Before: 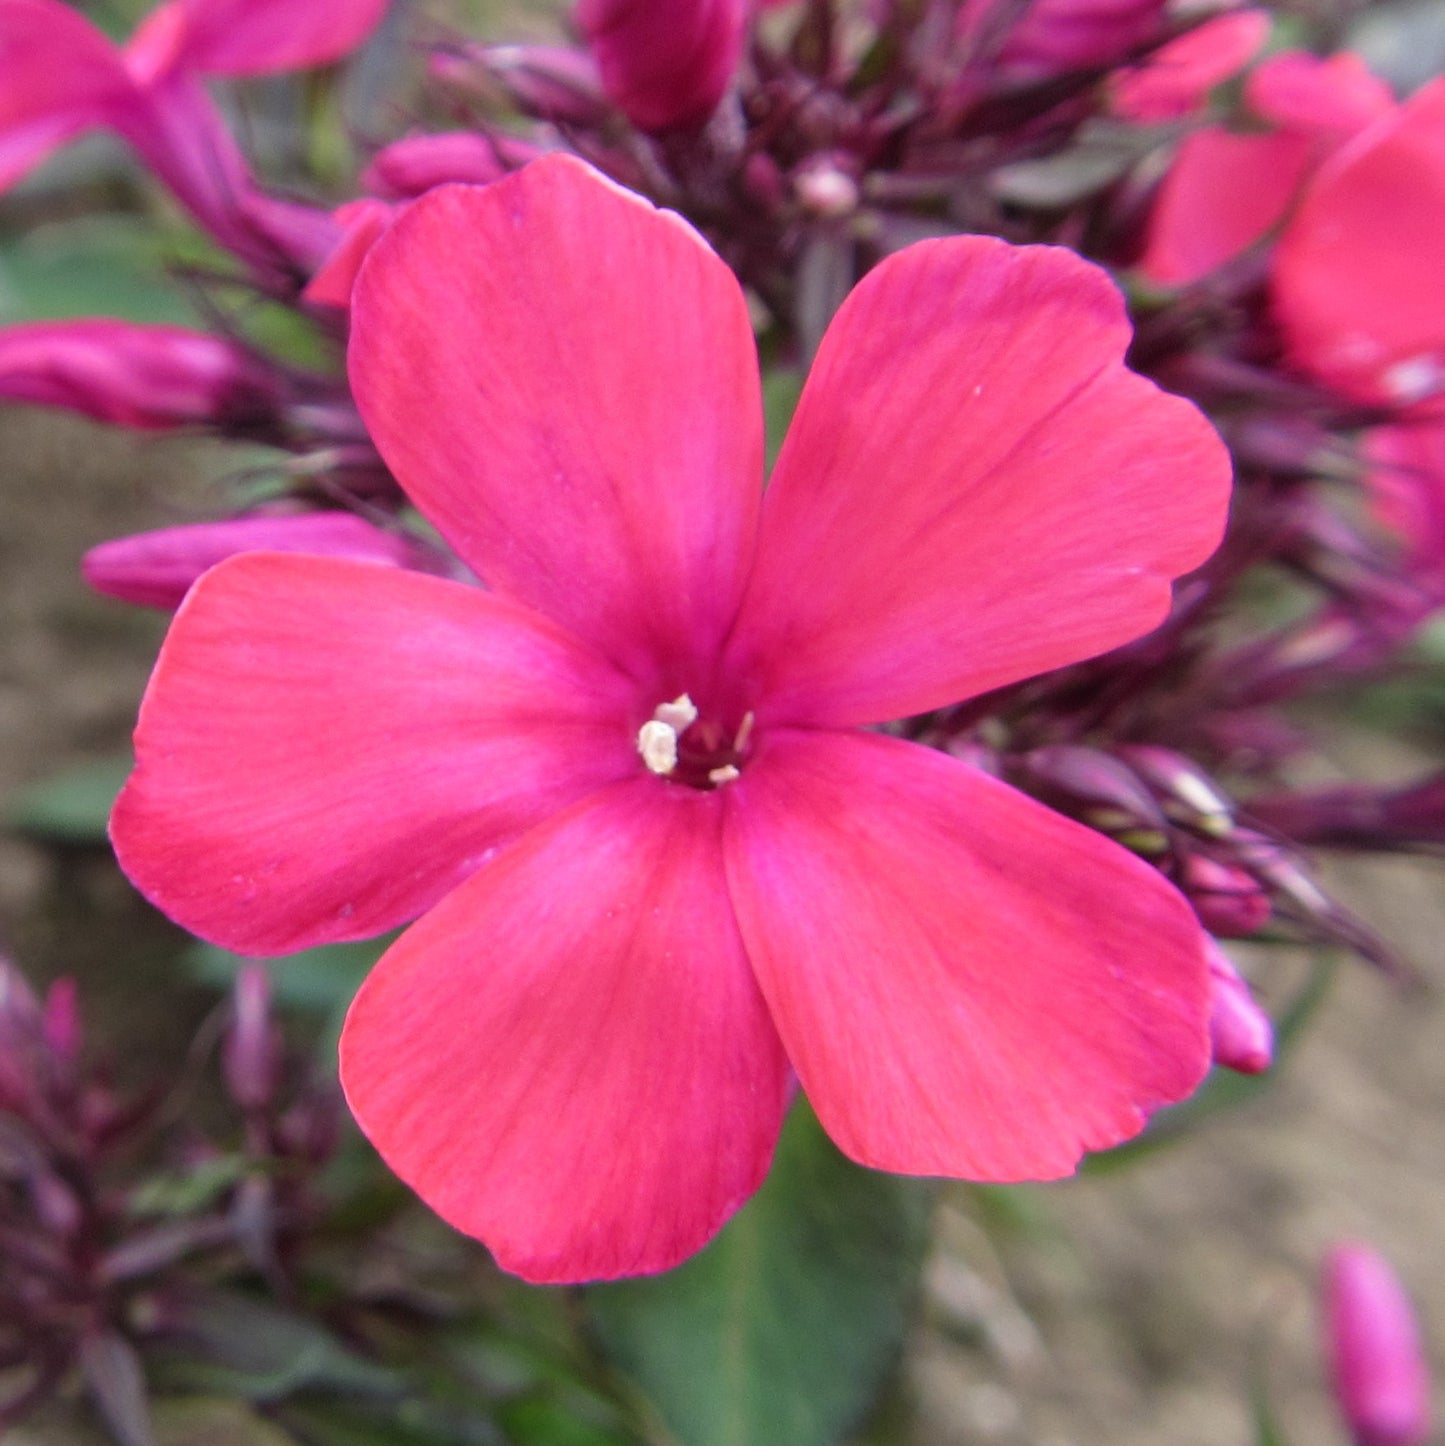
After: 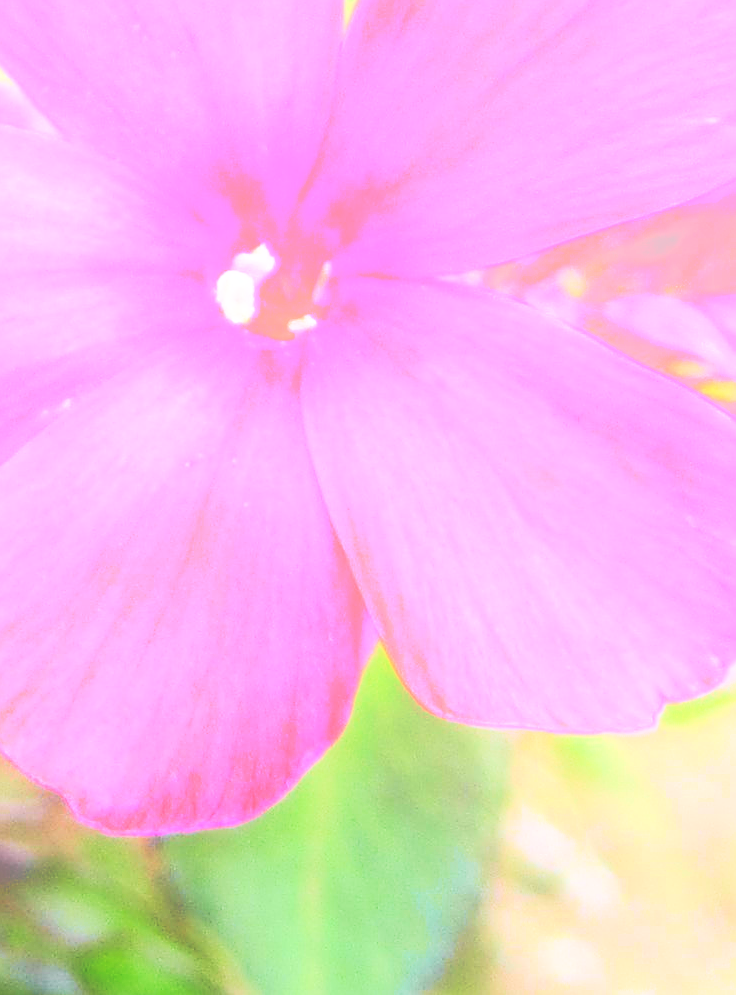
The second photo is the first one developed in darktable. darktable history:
sharpen: amount 0.901
crop and rotate: left 29.237%, top 31.152%, right 19.807%
tone equalizer: -8 EV 0.06 EV, smoothing diameter 25%, edges refinement/feathering 10, preserve details guided filter
bloom: size 40%
base curve: curves: ch0 [(0, 0) (0.026, 0.03) (0.109, 0.232) (0.351, 0.748) (0.669, 0.968) (1, 1)], preserve colors none
tone curve: curves: ch0 [(0, 0.014) (0.12, 0.096) (0.386, 0.49) (0.54, 0.684) (0.751, 0.855) (0.89, 0.943) (0.998, 0.989)]; ch1 [(0, 0) (0.133, 0.099) (0.437, 0.41) (0.5, 0.5) (0.517, 0.536) (0.548, 0.575) (0.582, 0.631) (0.627, 0.688) (0.836, 0.868) (1, 1)]; ch2 [(0, 0) (0.374, 0.341) (0.456, 0.443) (0.478, 0.49) (0.501, 0.5) (0.528, 0.538) (0.55, 0.6) (0.572, 0.63) (0.702, 0.765) (1, 1)], color space Lab, independent channels, preserve colors none
